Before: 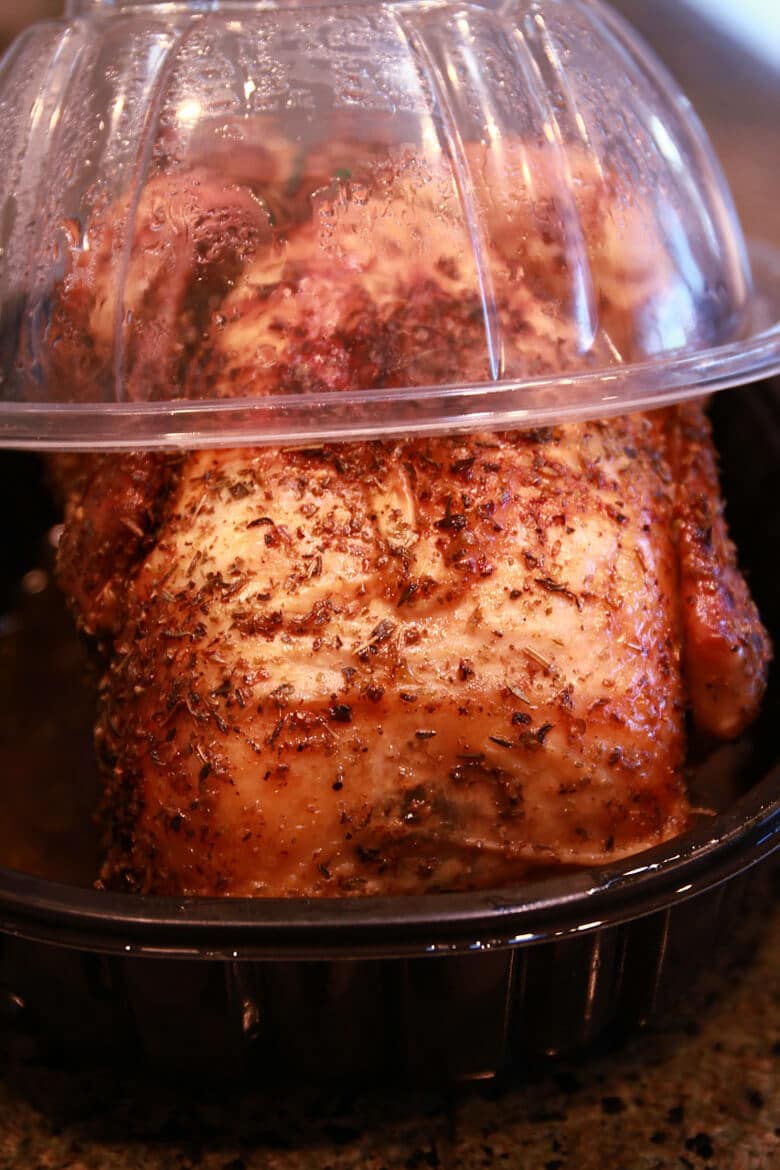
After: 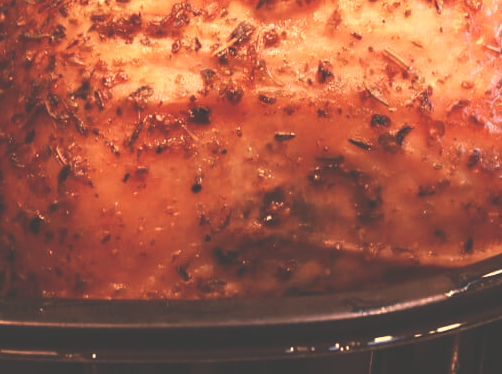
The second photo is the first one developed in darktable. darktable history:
exposure: black level correction -0.041, exposure 0.064 EV, compensate highlight preservation false
white balance: red 1.138, green 0.996, blue 0.812
crop: left 18.091%, top 51.13%, right 17.525%, bottom 16.85%
